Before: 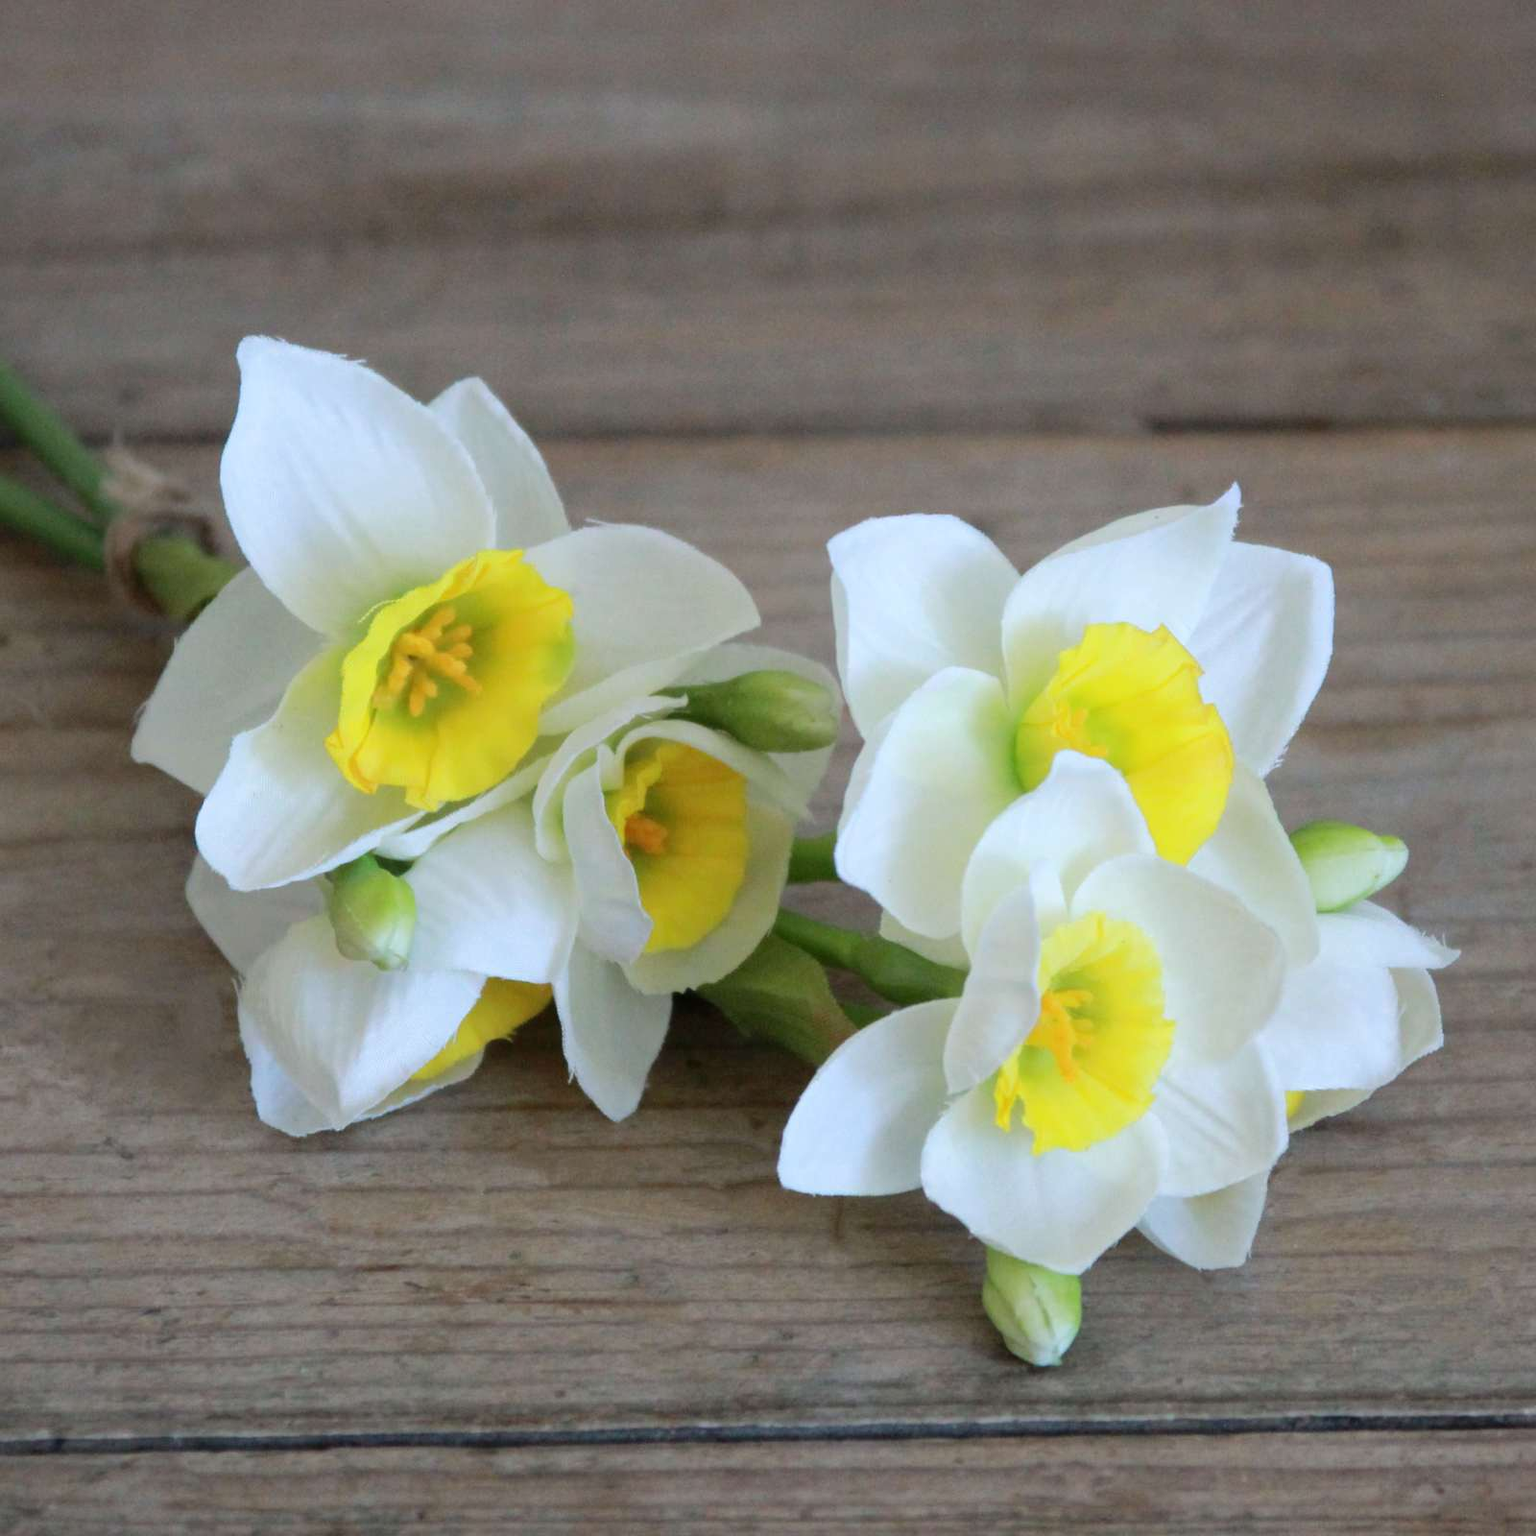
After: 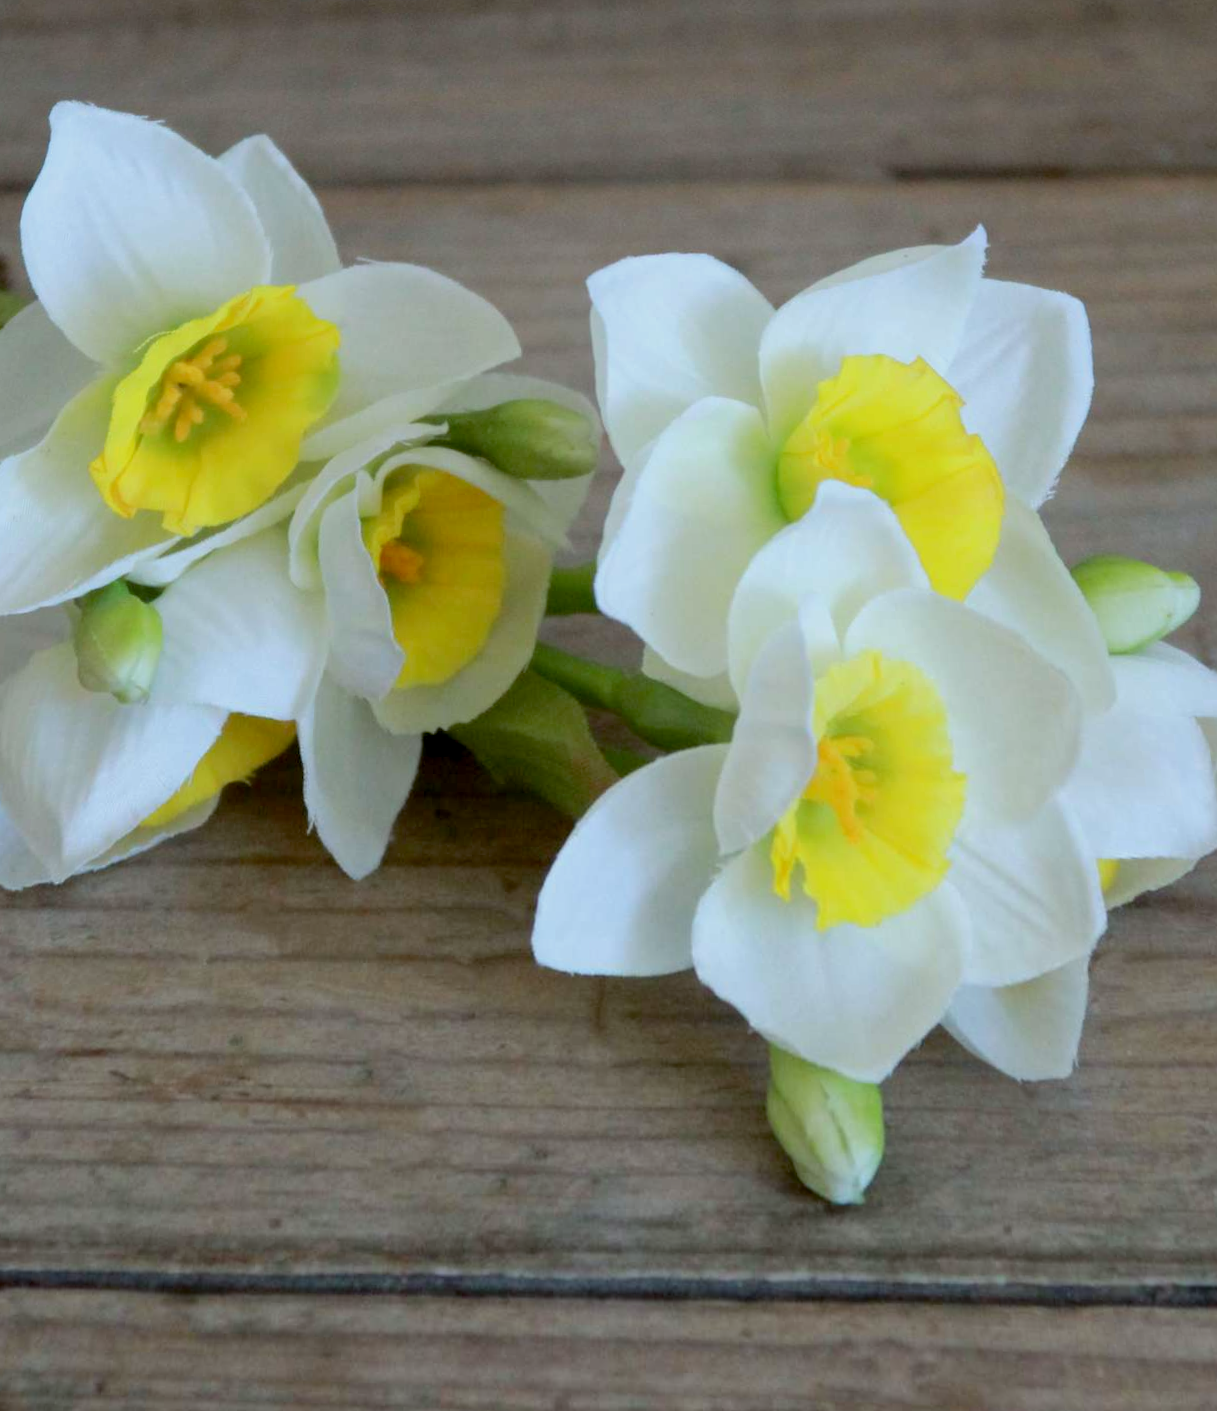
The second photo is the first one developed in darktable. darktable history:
rotate and perspective: rotation 0.72°, lens shift (vertical) -0.352, lens shift (horizontal) -0.051, crop left 0.152, crop right 0.859, crop top 0.019, crop bottom 0.964
color balance: lift [1.004, 1.002, 1.002, 0.998], gamma [1, 1.007, 1.002, 0.993], gain [1, 0.977, 1.013, 1.023], contrast -3.64%
crop and rotate: left 8.262%, top 9.226%
exposure: black level correction 0.009, exposure -0.159 EV, compensate highlight preservation false
